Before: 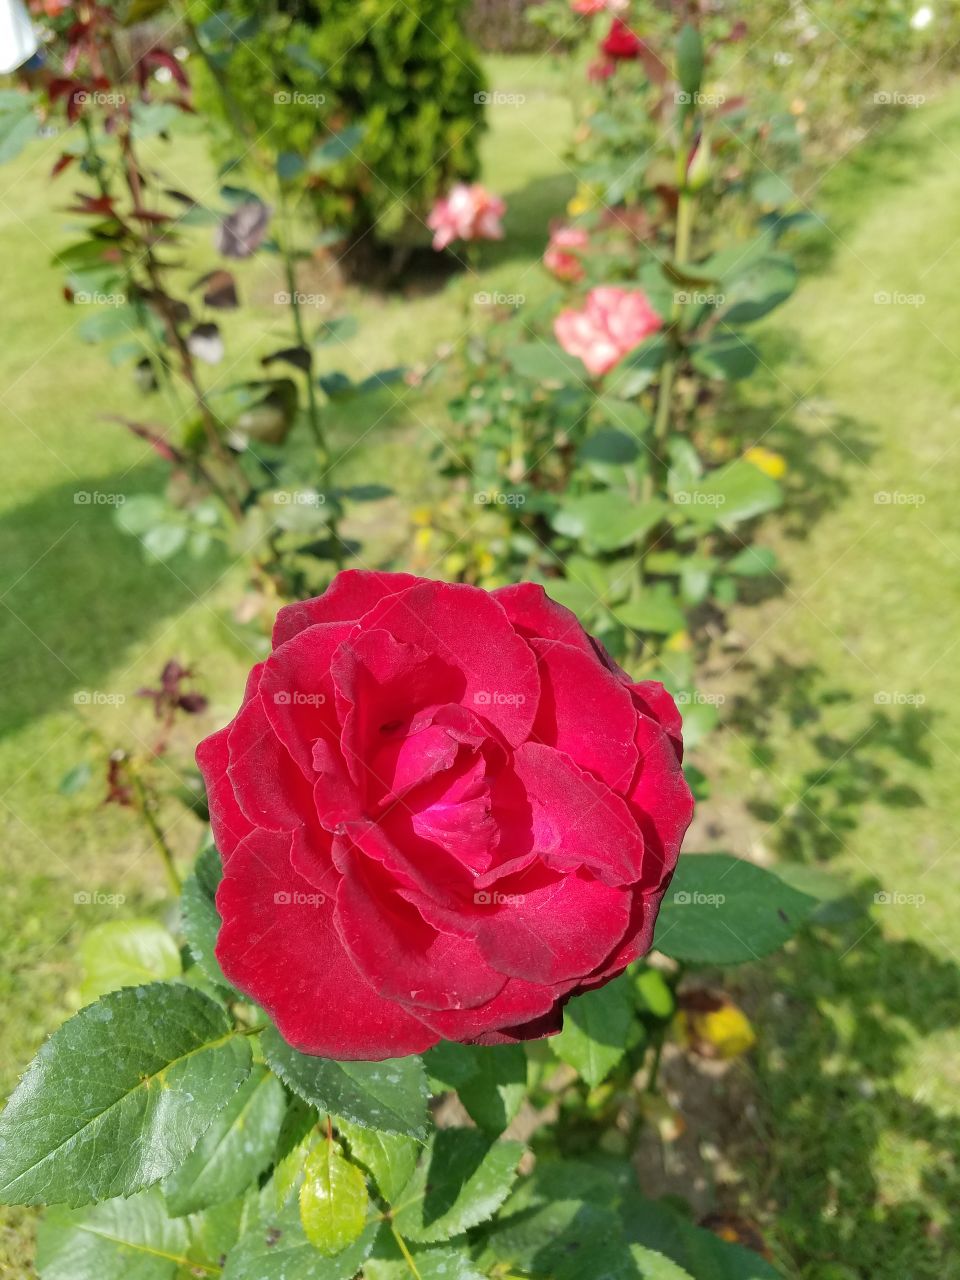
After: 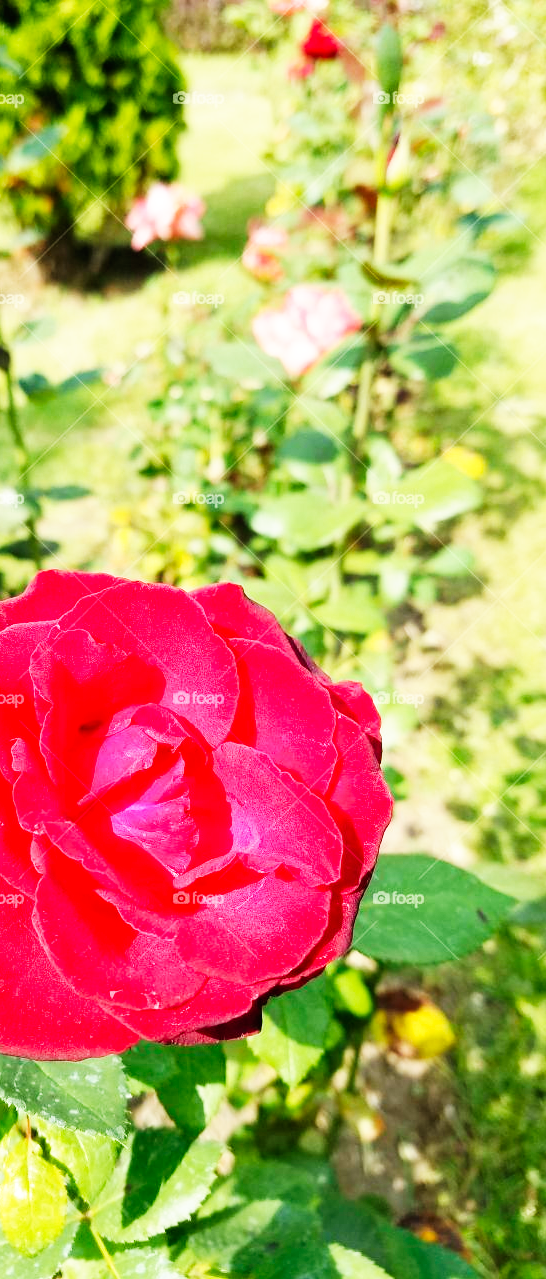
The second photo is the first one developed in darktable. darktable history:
base curve: curves: ch0 [(0, 0) (0.007, 0.004) (0.027, 0.03) (0.046, 0.07) (0.207, 0.54) (0.442, 0.872) (0.673, 0.972) (1, 1)], preserve colors none
crop: left 31.448%, top 0.02%, right 11.638%
